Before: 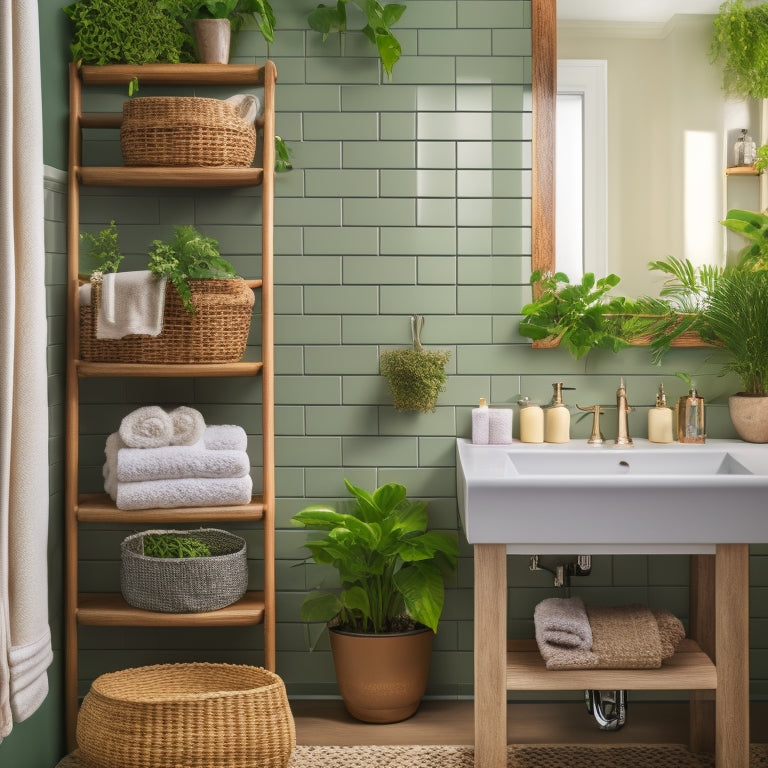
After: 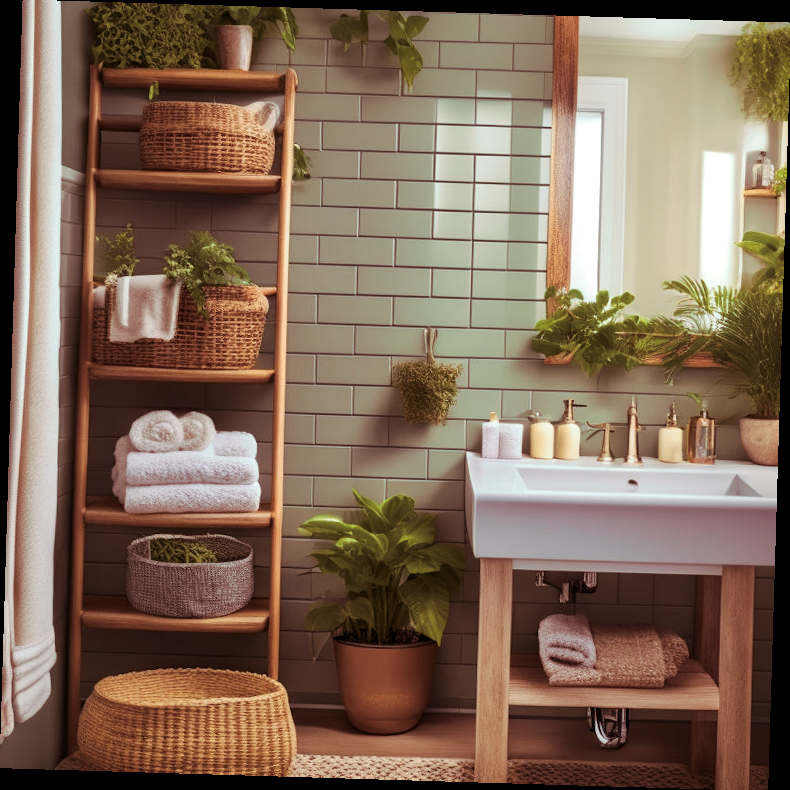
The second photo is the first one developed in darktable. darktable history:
rotate and perspective: rotation 1.72°, automatic cropping off
color balance rgb: perceptual saturation grading › global saturation 20%, perceptual saturation grading › highlights -25%, perceptual saturation grading › shadows 50%
split-toning: highlights › hue 180°
local contrast: mode bilateral grid, contrast 20, coarseness 50, detail 132%, midtone range 0.2
